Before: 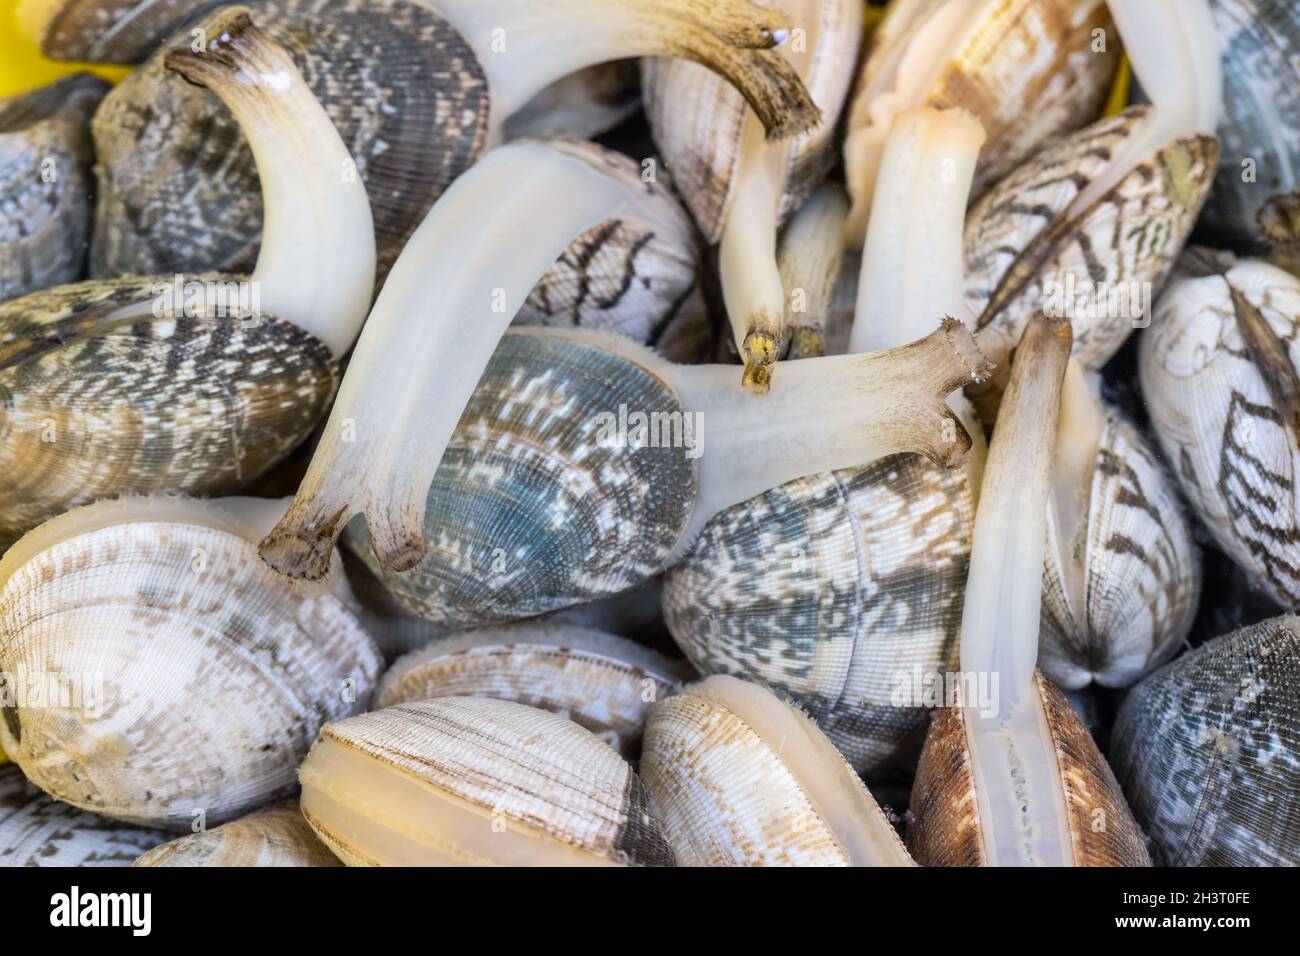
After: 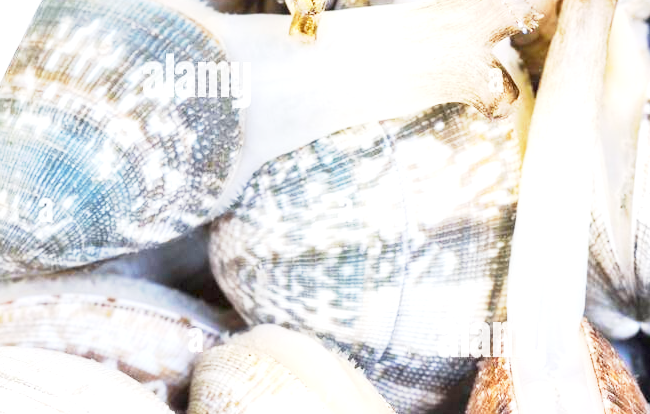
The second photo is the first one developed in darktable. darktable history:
crop: left 34.881%, top 36.671%, right 15.085%, bottom 20%
exposure: black level correction 0, exposure 1.63 EV, compensate highlight preservation false
base curve: curves: ch0 [(0, 0) (0.088, 0.125) (0.176, 0.251) (0.354, 0.501) (0.613, 0.749) (1, 0.877)], preserve colors none
